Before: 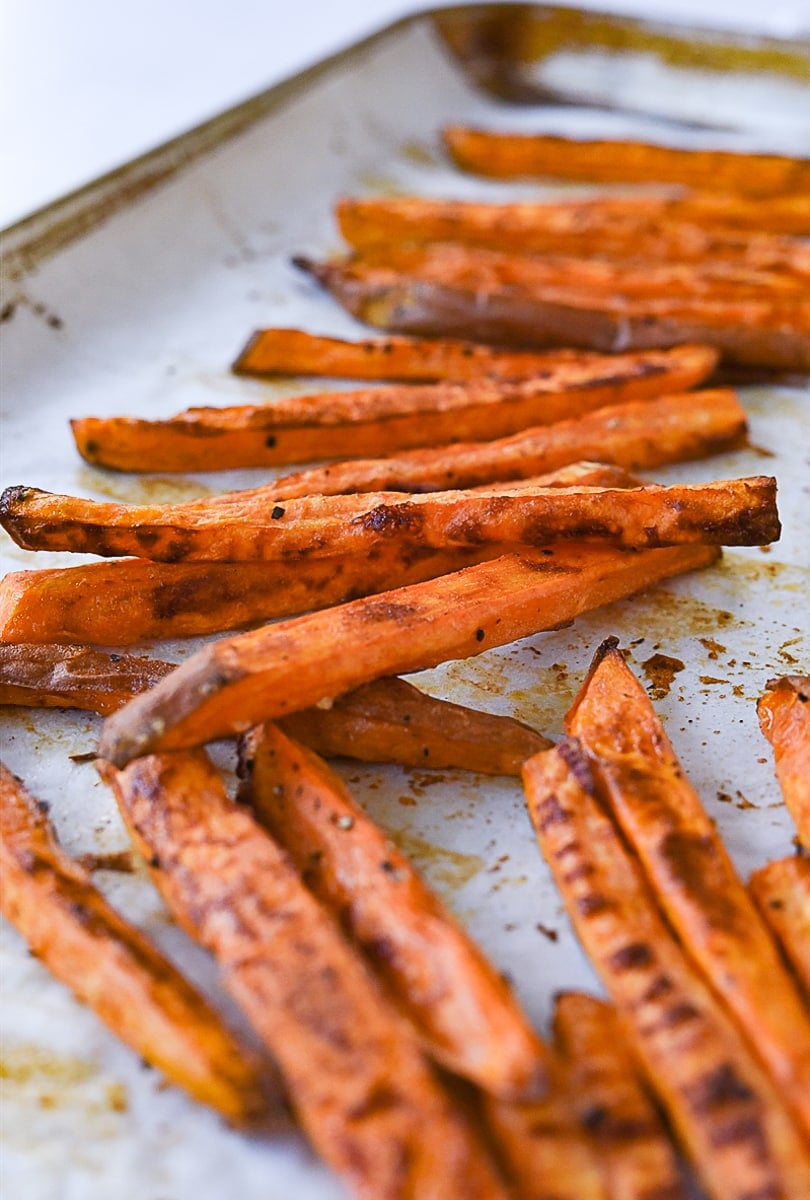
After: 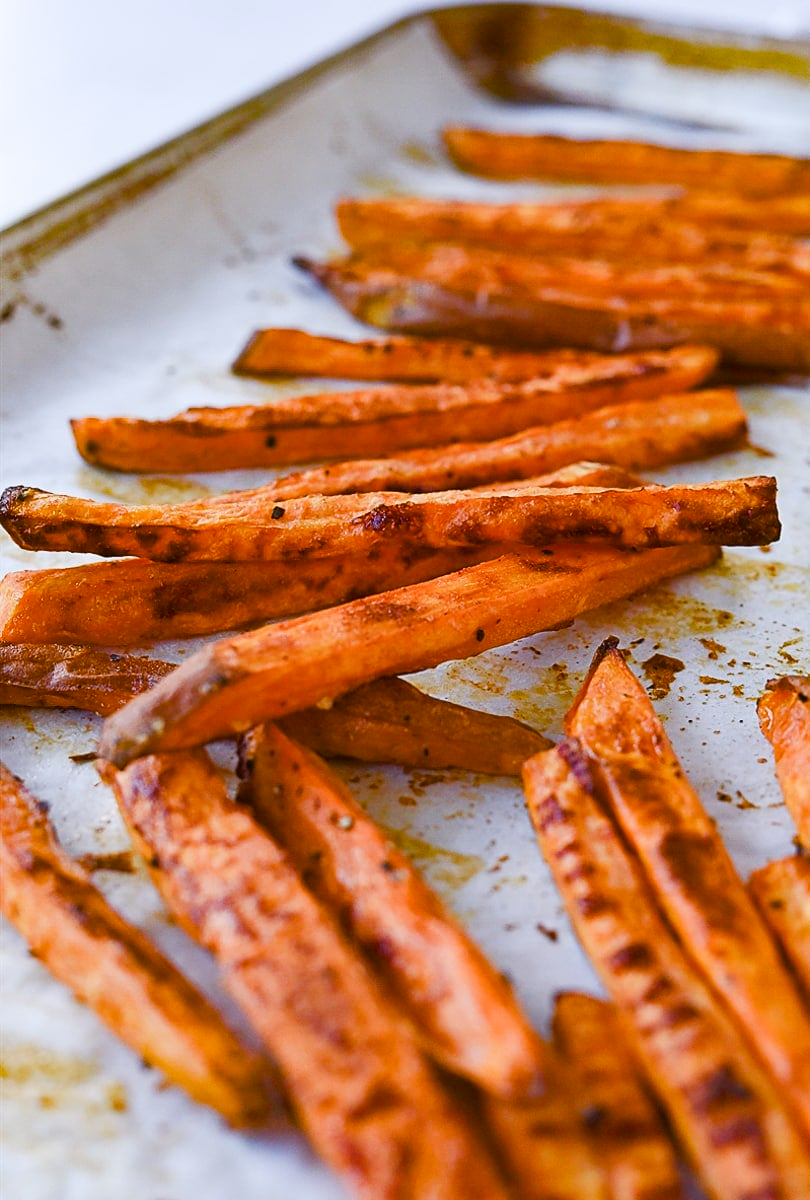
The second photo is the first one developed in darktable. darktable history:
color balance rgb: perceptual saturation grading › global saturation 0.225%, perceptual saturation grading › highlights -17.745%, perceptual saturation grading › mid-tones 33.007%, perceptual saturation grading › shadows 50.299%, global vibrance 20%
